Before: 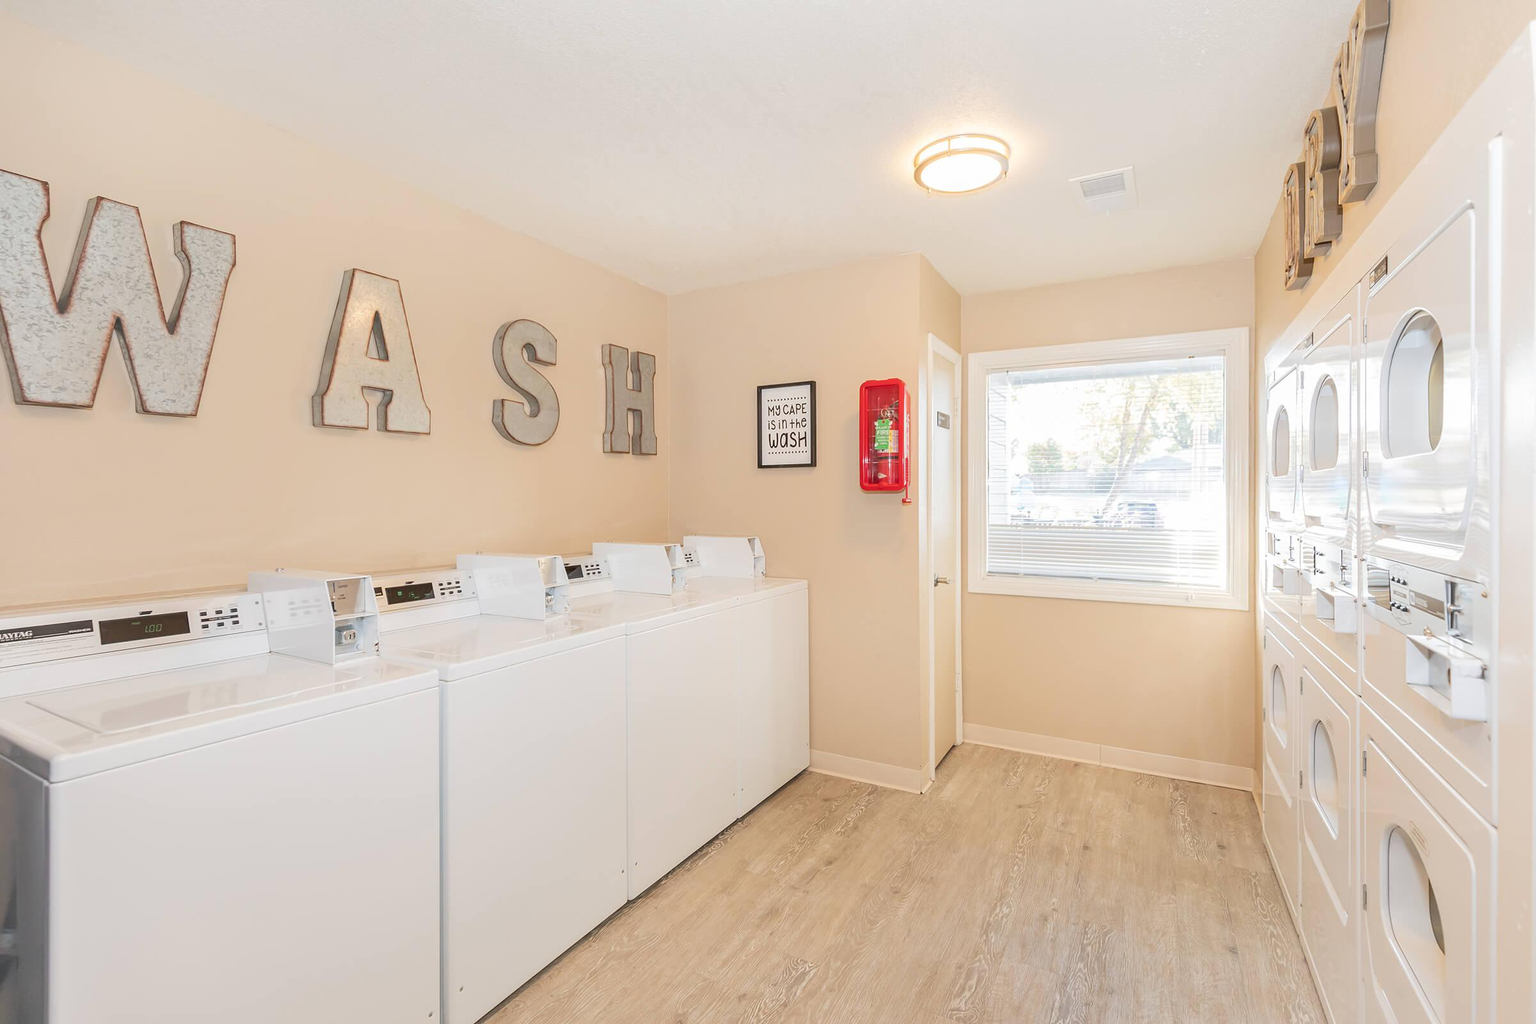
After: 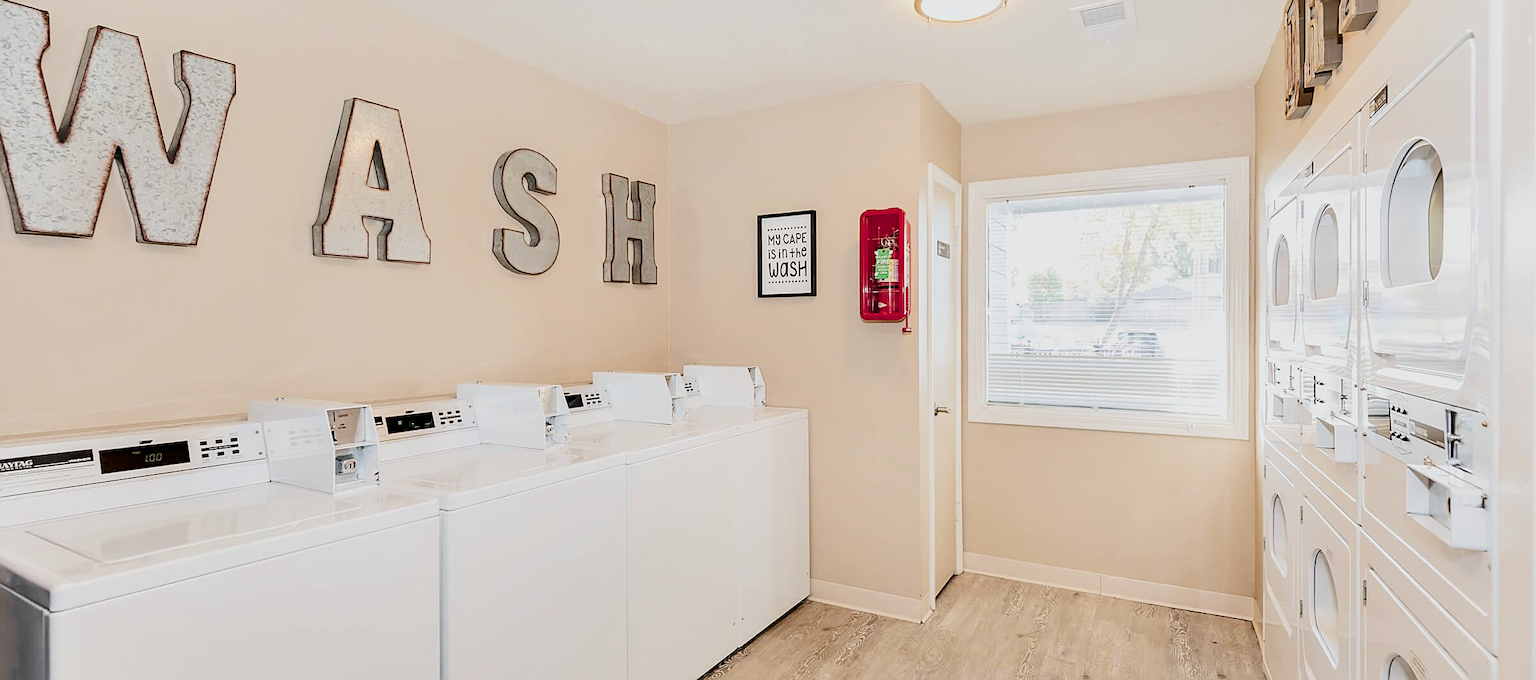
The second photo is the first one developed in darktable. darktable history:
crop: top 16.741%, bottom 16.72%
contrast brightness saturation: contrast 0.224
tone equalizer: on, module defaults
shadows and highlights: radius 110.57, shadows 51.52, white point adjustment 9.13, highlights -3.96, soften with gaussian
sharpen: on, module defaults
contrast equalizer: octaves 7, y [[0.6 ×6], [0.55 ×6], [0 ×6], [0 ×6], [0 ×6]]
filmic rgb: black relative exposure -7.97 EV, white relative exposure 8.06 EV, hardness 2.51, latitude 10.45%, contrast 0.733, highlights saturation mix 8.99%, shadows ↔ highlights balance 2.25%
